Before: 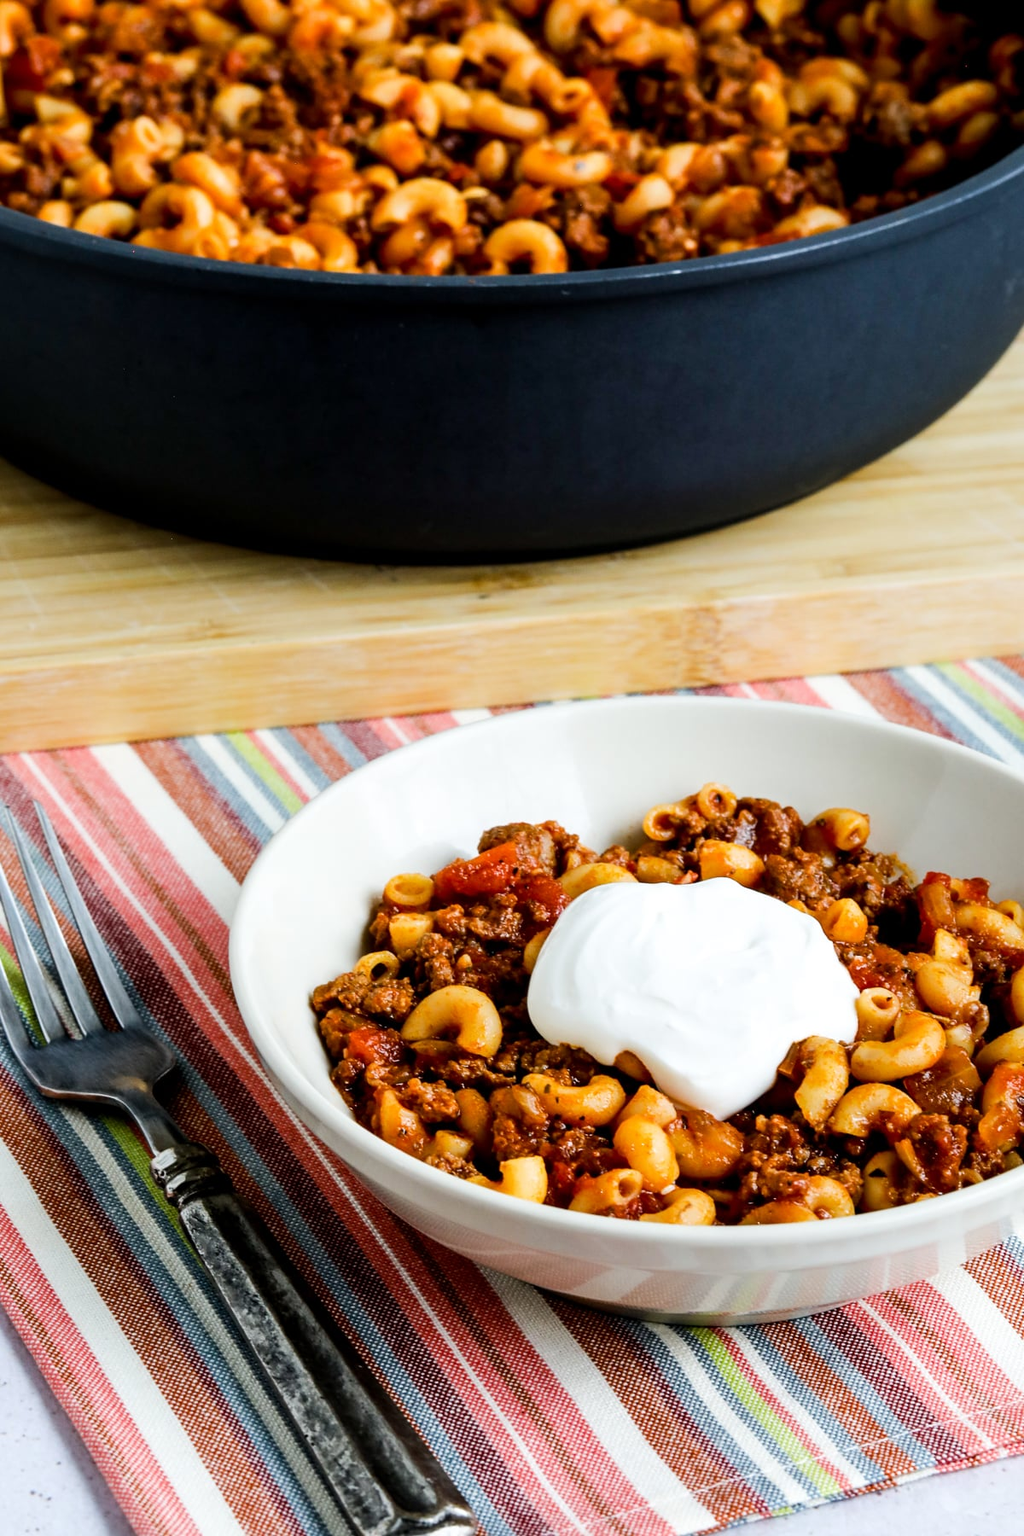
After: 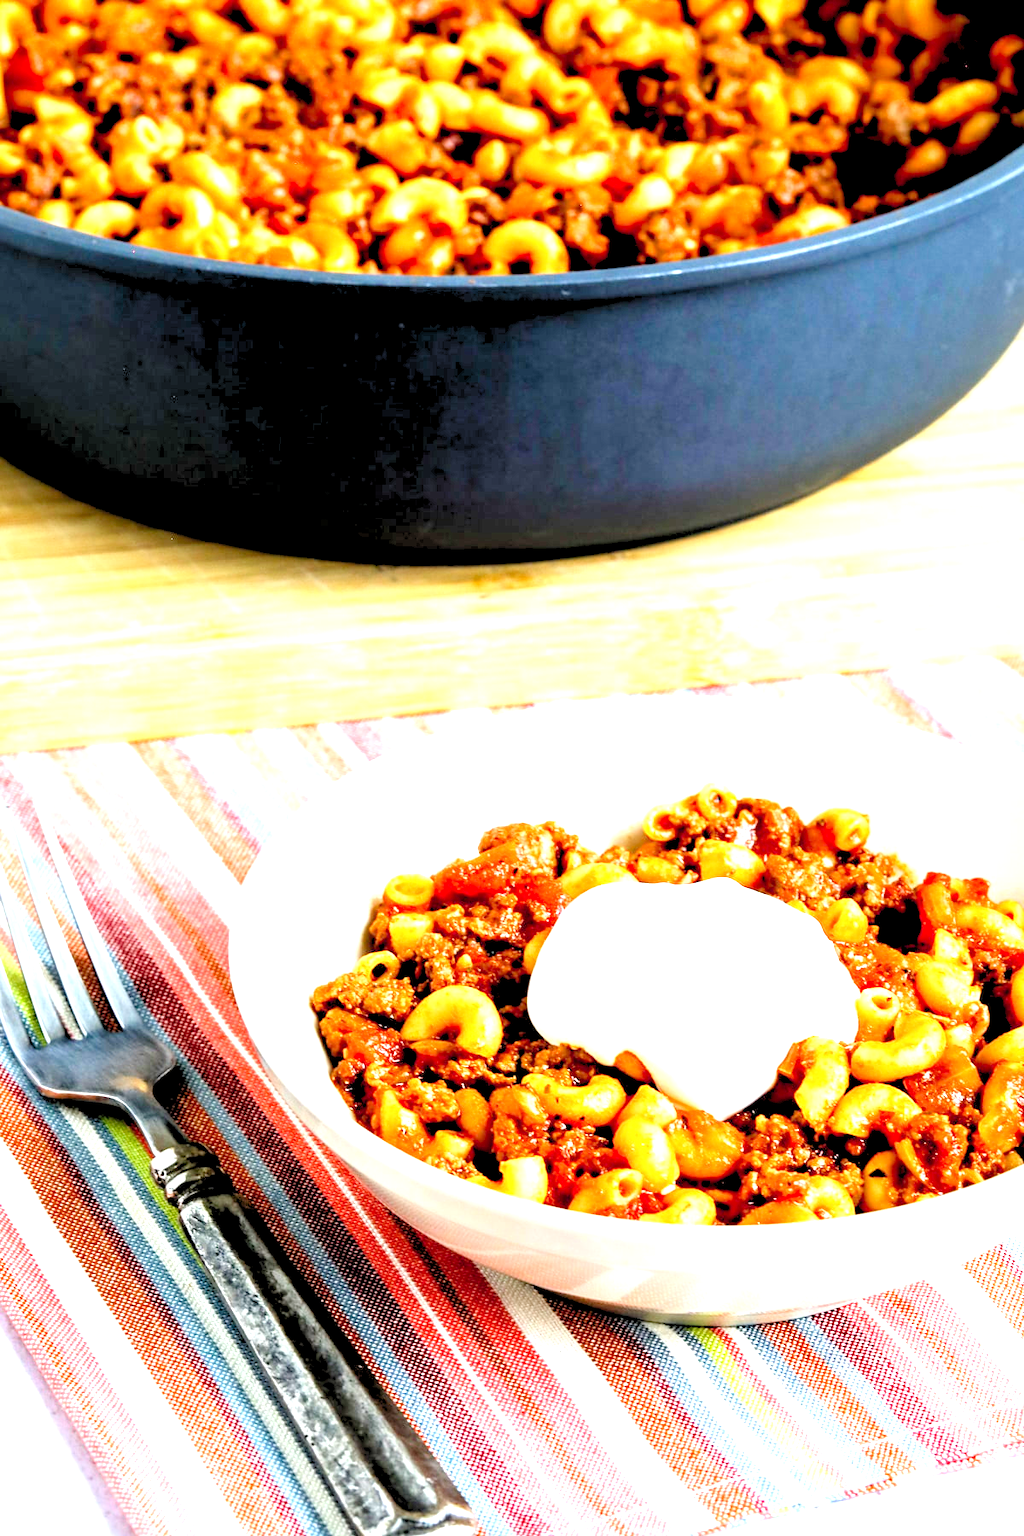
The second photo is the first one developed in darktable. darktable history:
exposure: black level correction 0, exposure 1.35 EV, compensate exposure bias true, compensate highlight preservation false
levels: levels [0.072, 0.414, 0.976]
